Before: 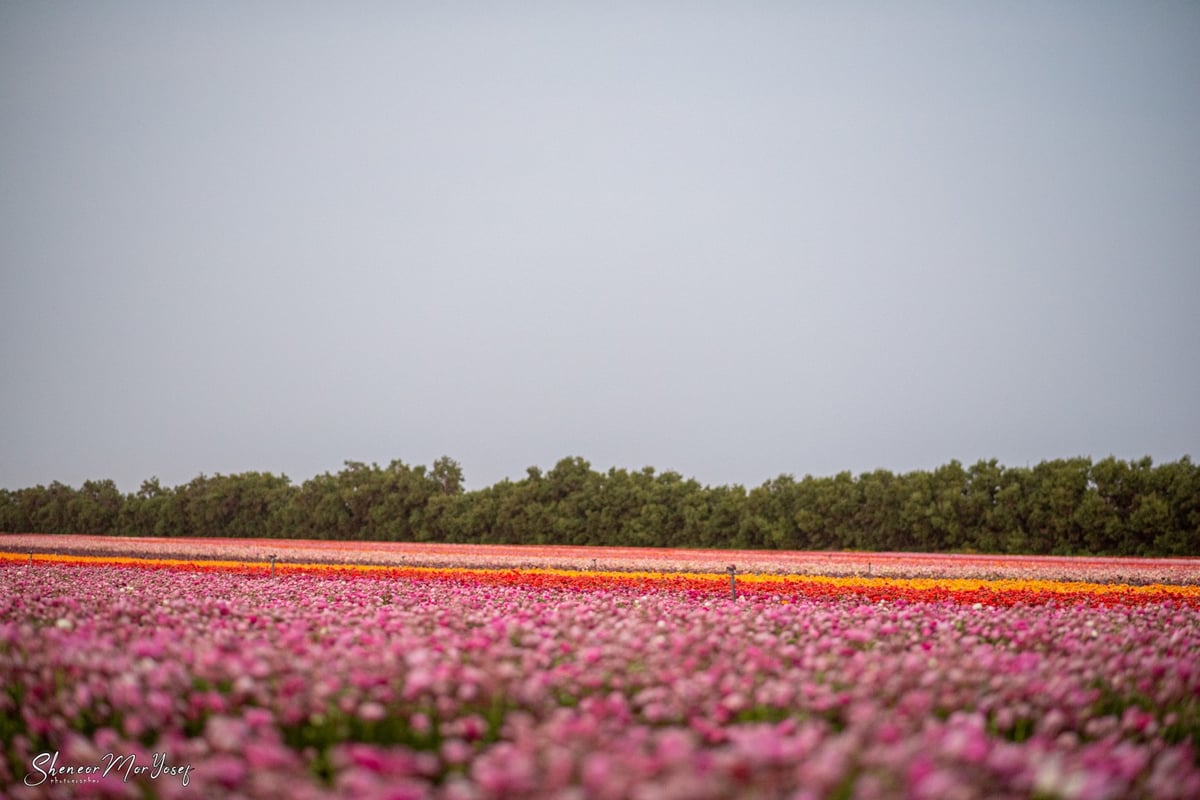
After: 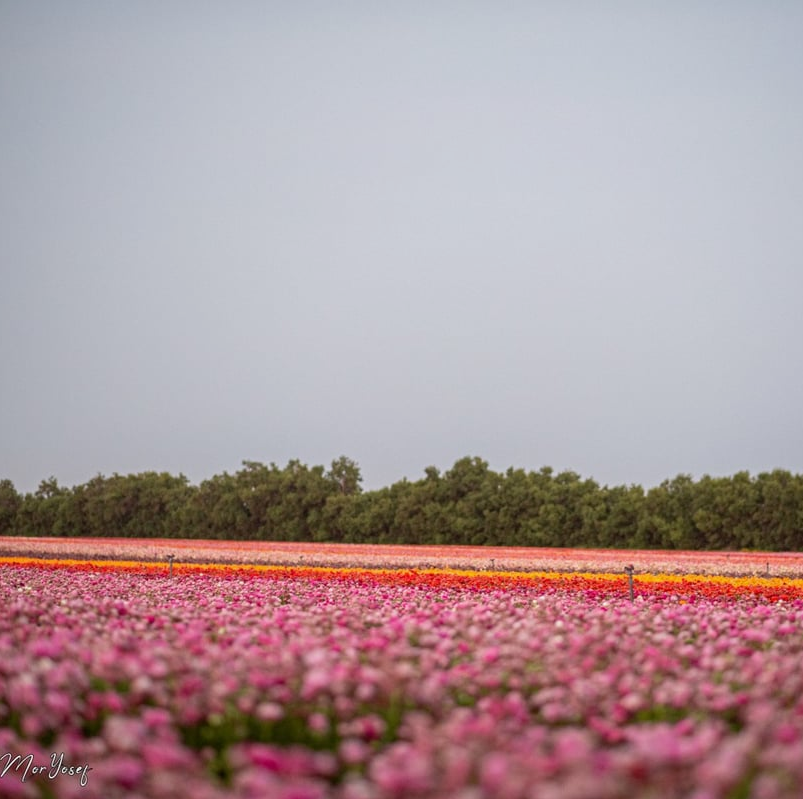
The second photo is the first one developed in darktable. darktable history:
exposure: exposure -0.071 EV, compensate highlight preservation false
crop and rotate: left 8.544%, right 24.508%
